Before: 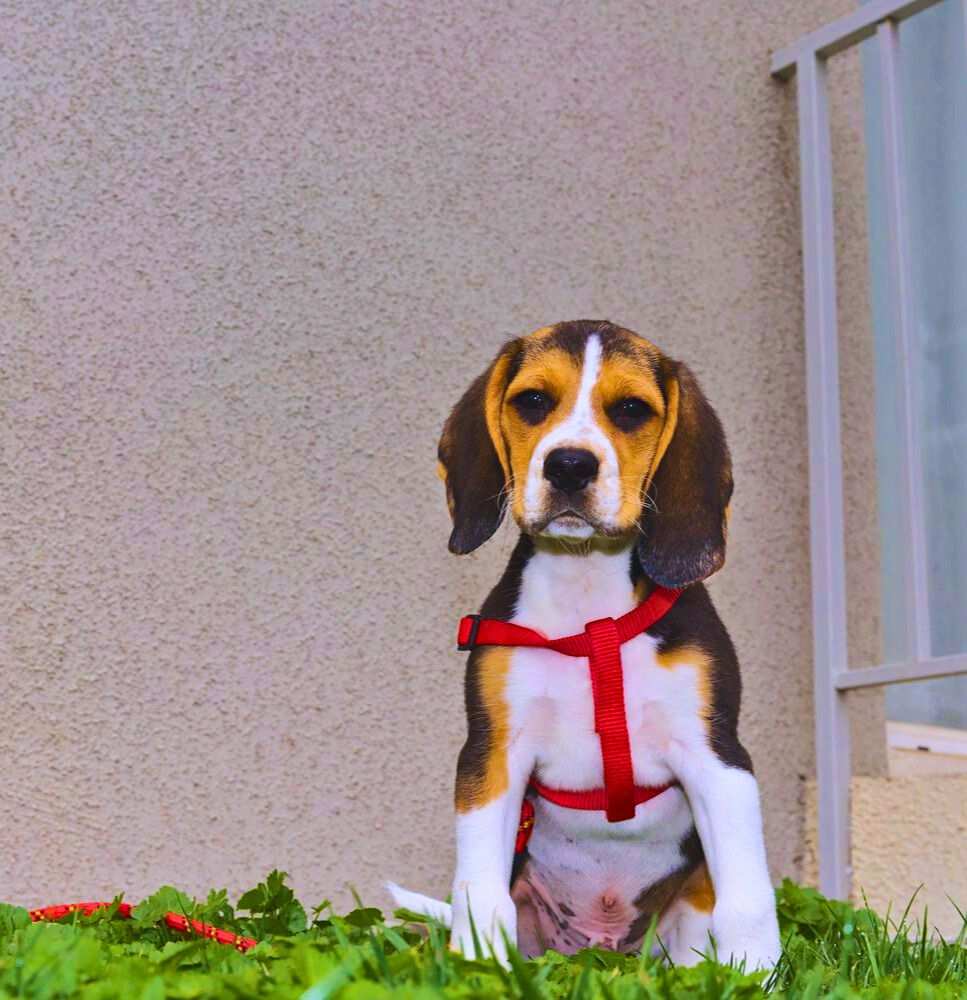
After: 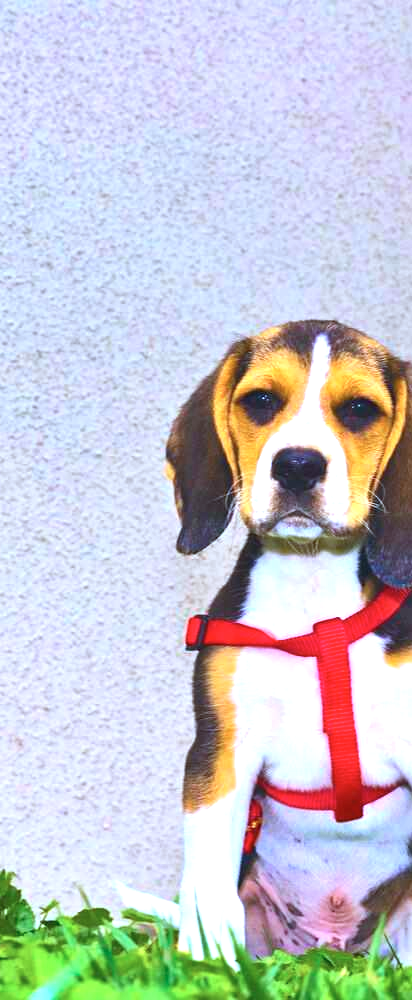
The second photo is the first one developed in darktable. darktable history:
crop: left 28.23%, right 29.156%
exposure: black level correction 0, exposure 1.1 EV, compensate highlight preservation false
color calibration: x 0.382, y 0.372, temperature 3922.46 K
